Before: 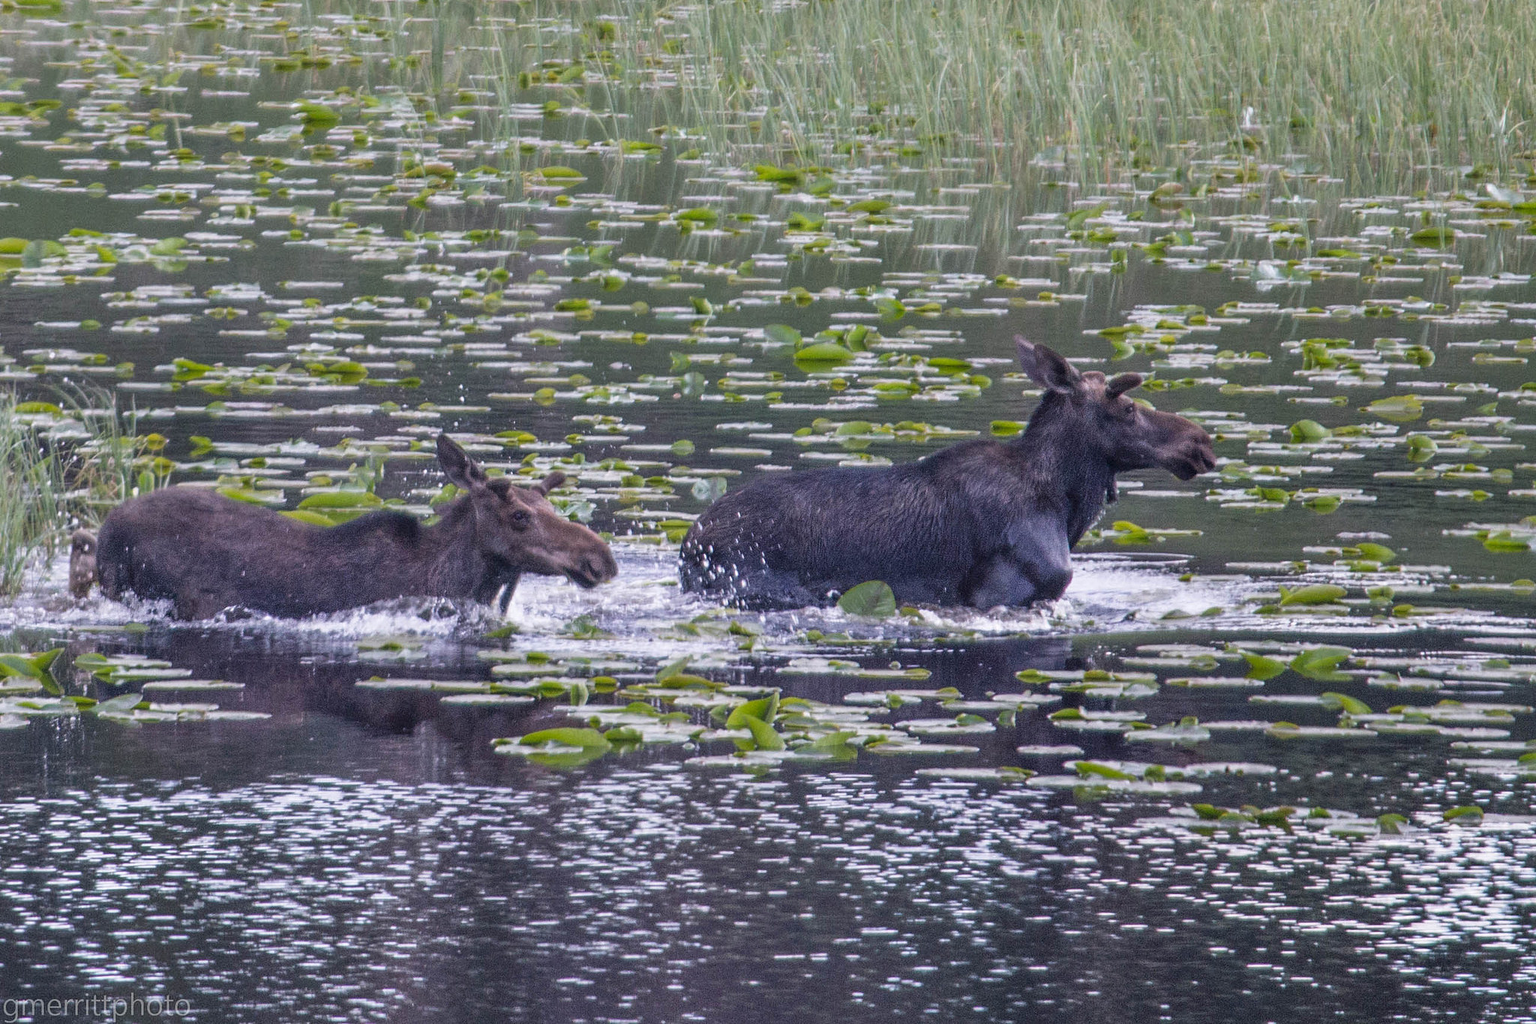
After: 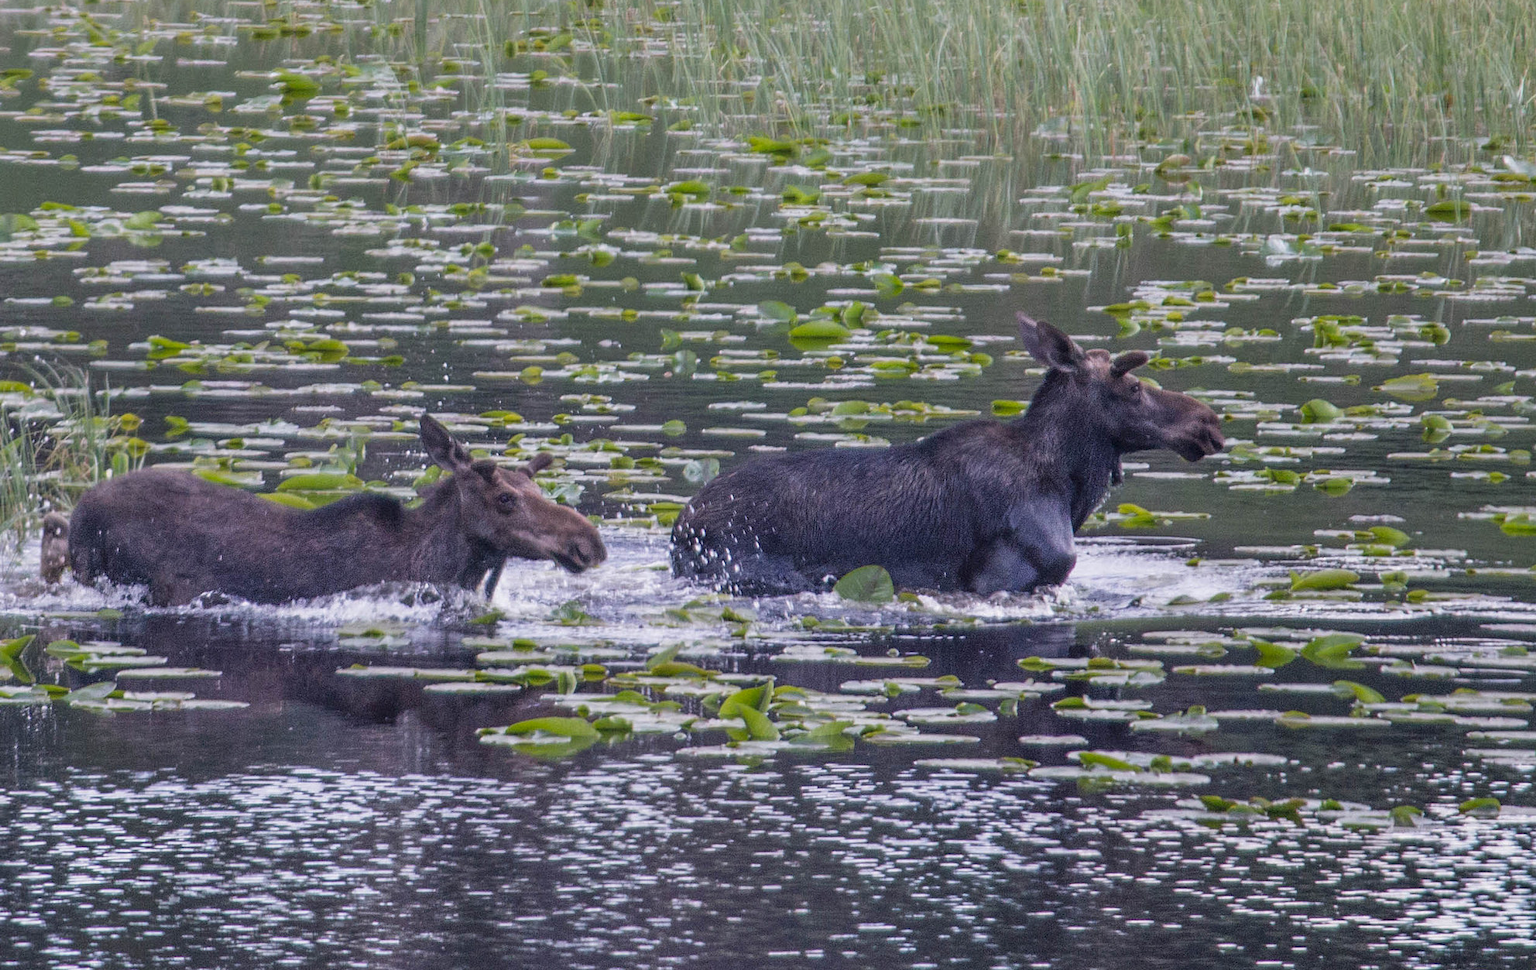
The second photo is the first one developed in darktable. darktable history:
bloom: size 3%, threshold 100%, strength 0%
crop: left 1.964%, top 3.251%, right 1.122%, bottom 4.933%
shadows and highlights: shadows -20, white point adjustment -2, highlights -35
